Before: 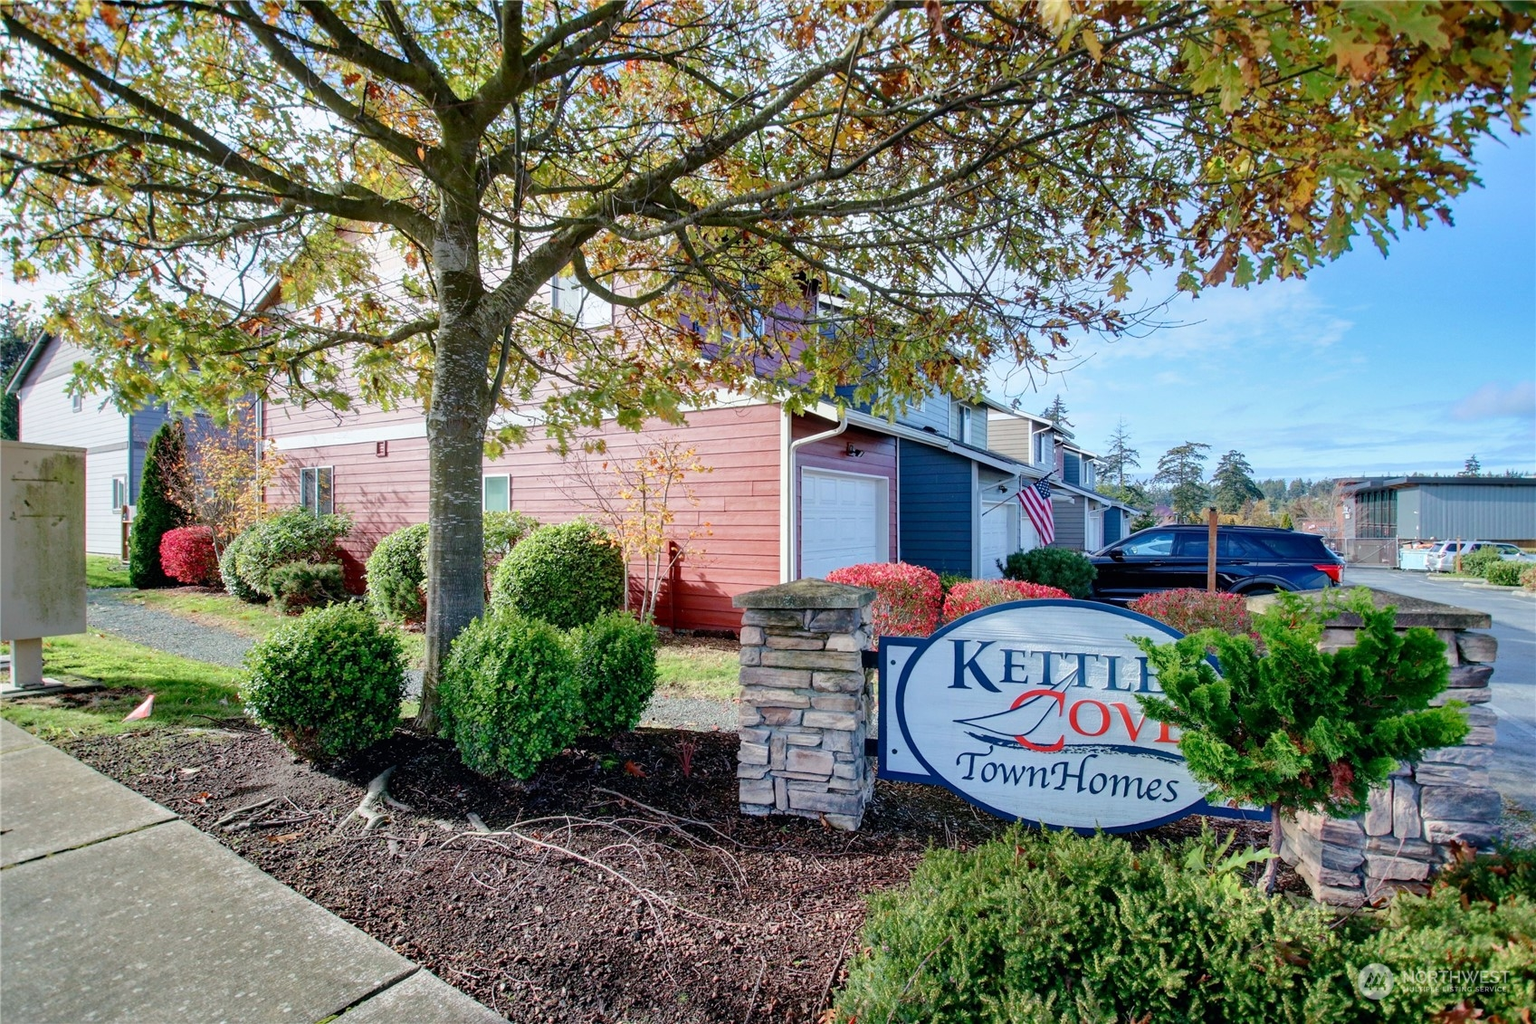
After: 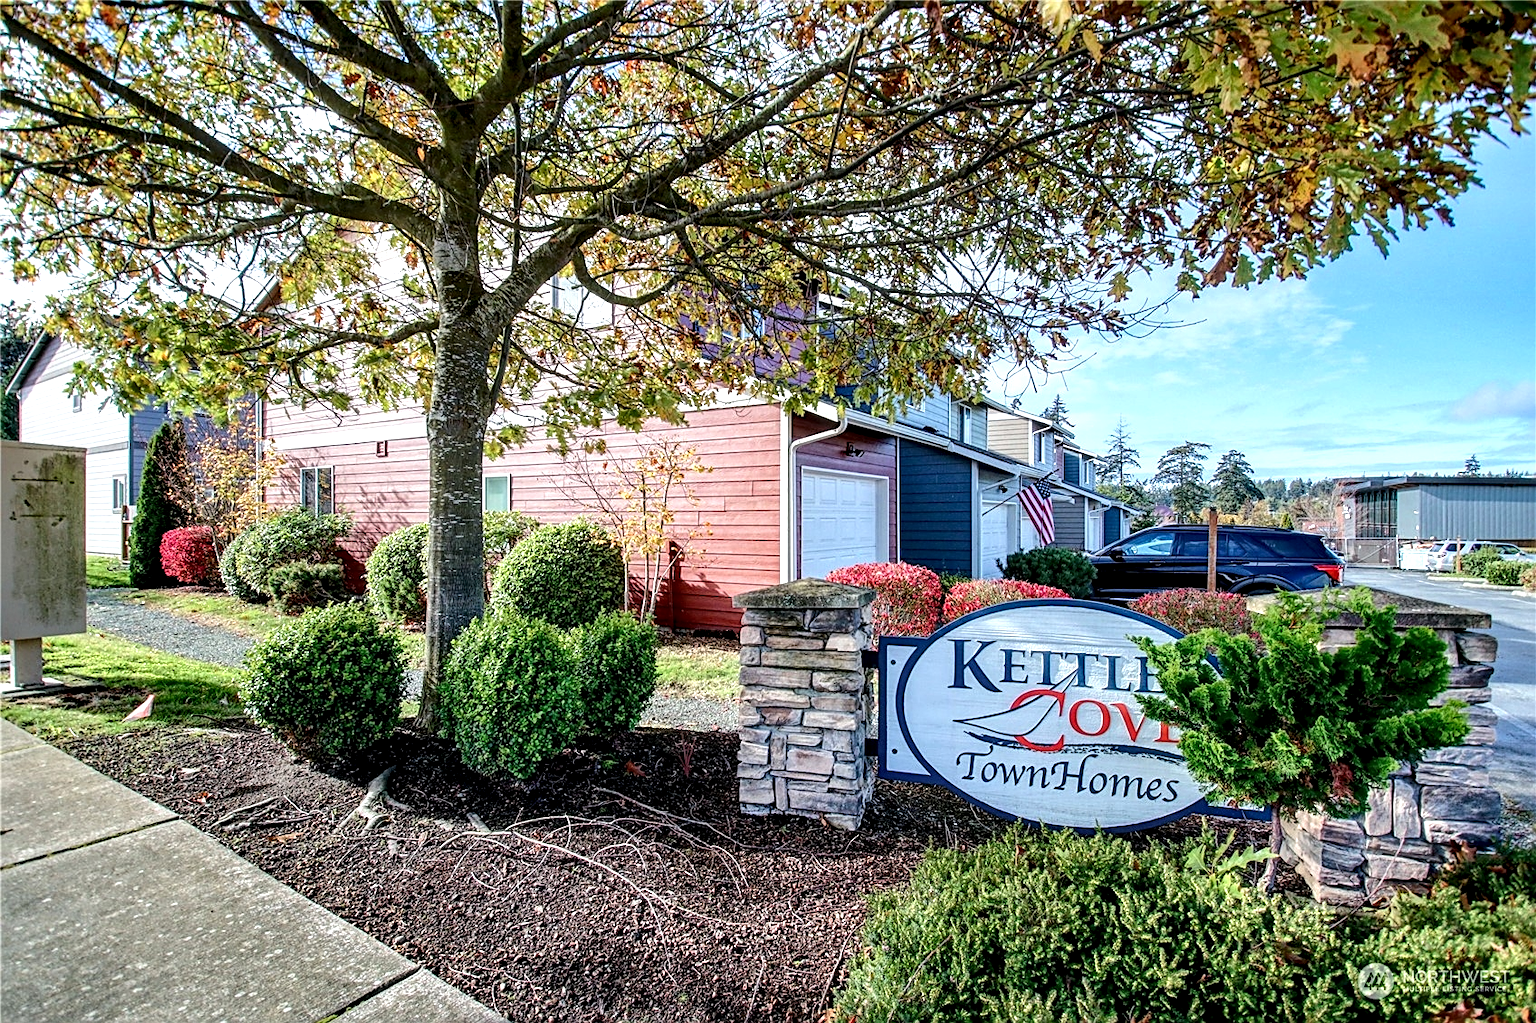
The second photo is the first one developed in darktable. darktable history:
local contrast: detail 150%
sharpen: radius 1.967
tone equalizer: -8 EV -0.417 EV, -7 EV -0.389 EV, -6 EV -0.333 EV, -5 EV -0.222 EV, -3 EV 0.222 EV, -2 EV 0.333 EV, -1 EV 0.389 EV, +0 EV 0.417 EV, edges refinement/feathering 500, mask exposure compensation -1.57 EV, preserve details no
